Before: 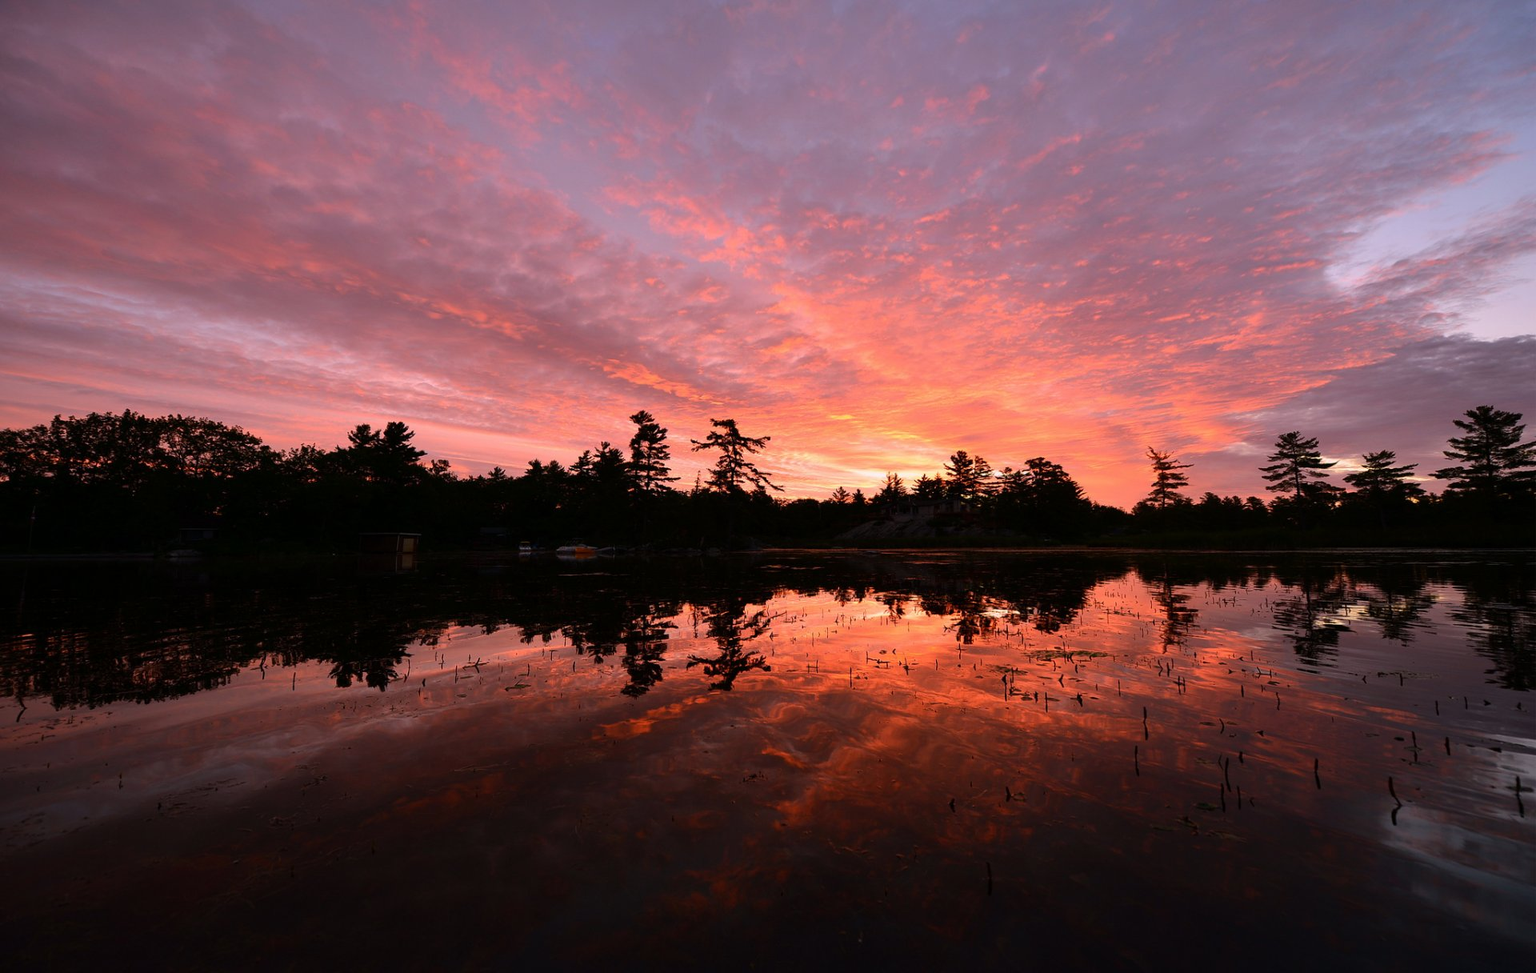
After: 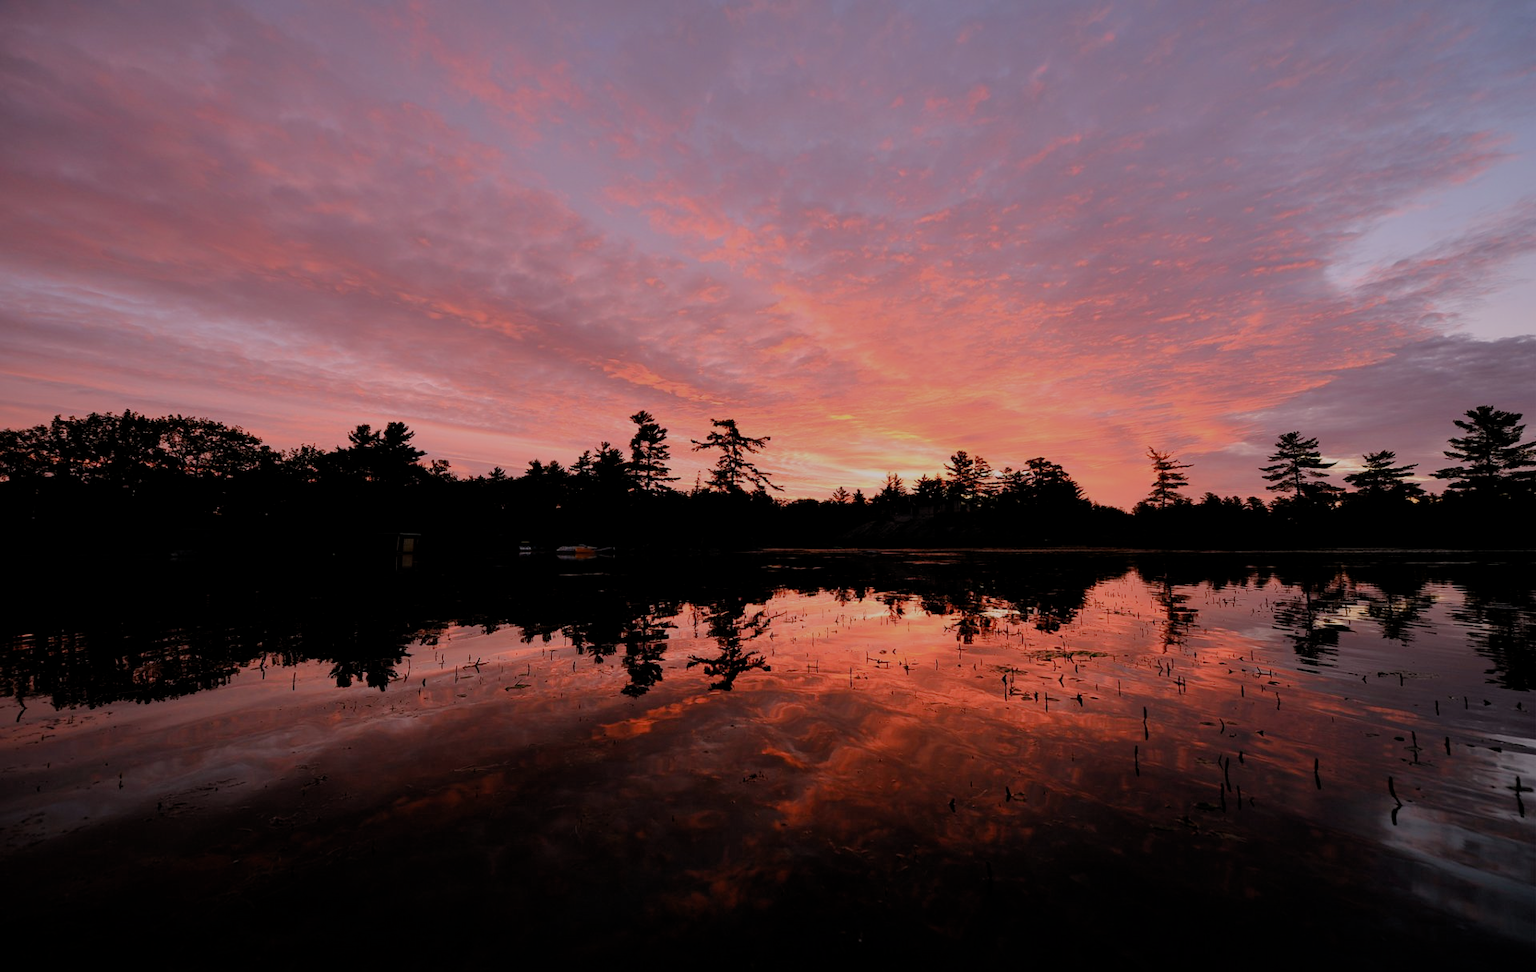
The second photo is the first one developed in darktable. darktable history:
filmic rgb: black relative exposure -8.78 EV, white relative exposure 4.97 EV, target black luminance 0%, hardness 3.79, latitude 65.55%, contrast 0.829, shadows ↔ highlights balance 19.95%
